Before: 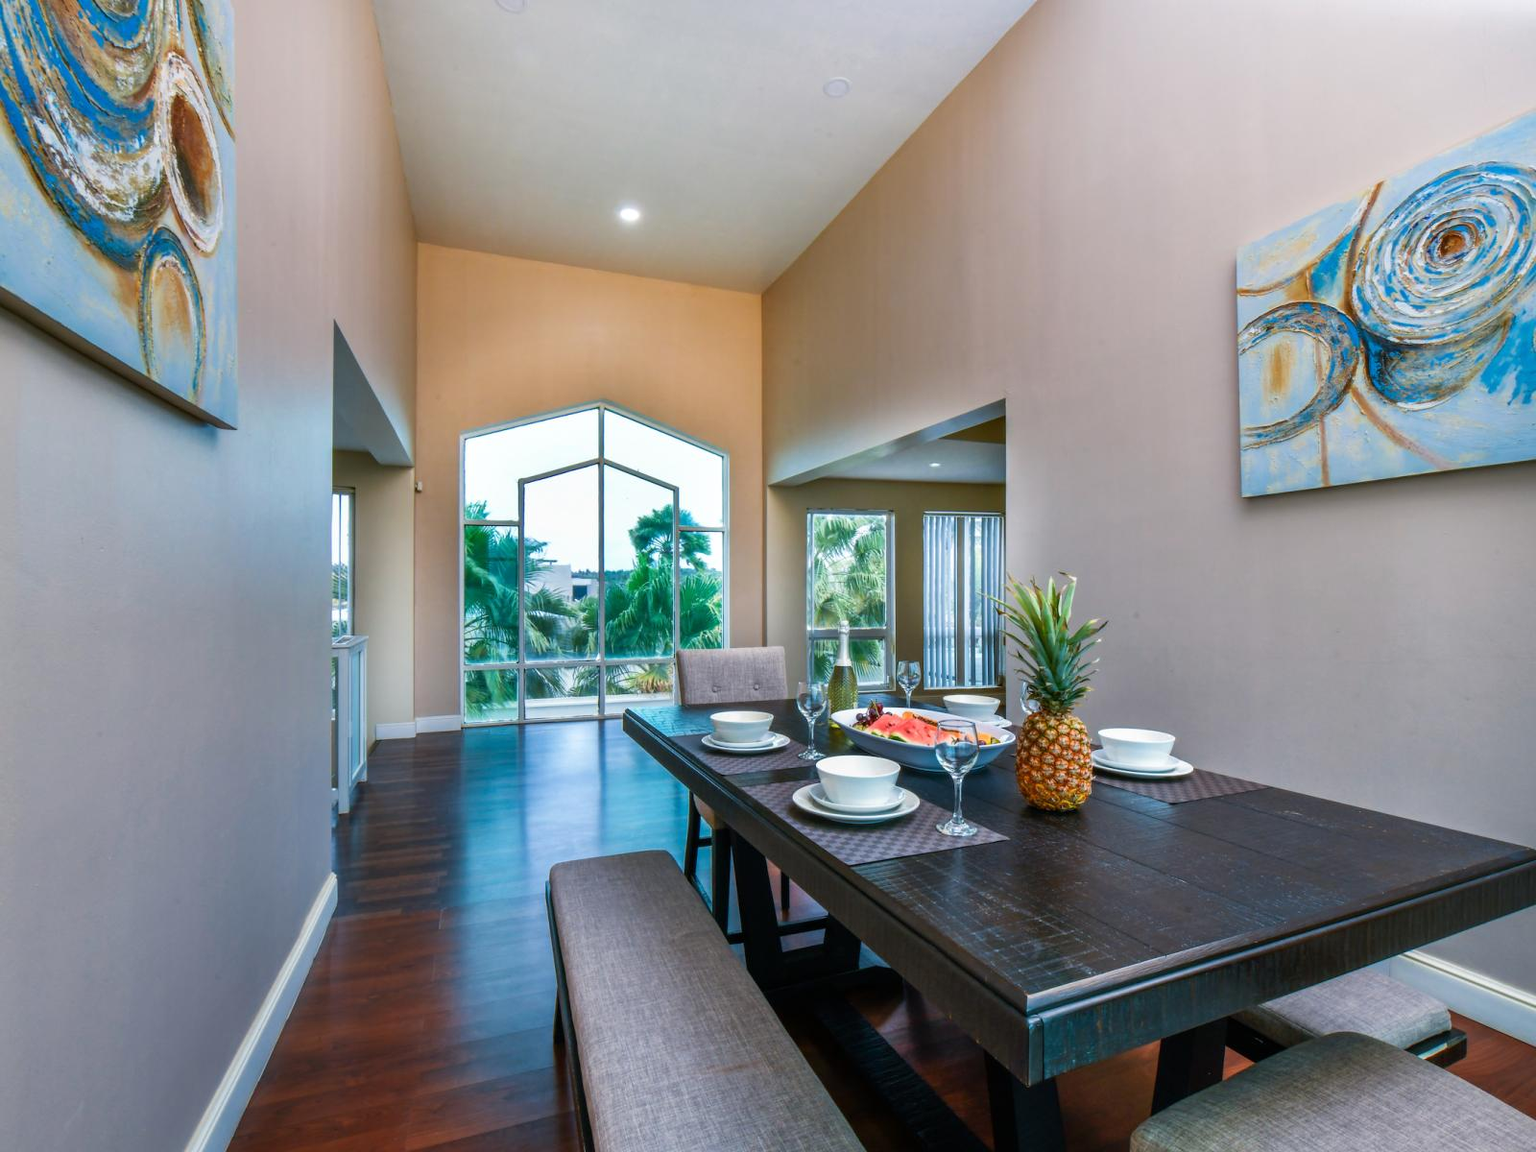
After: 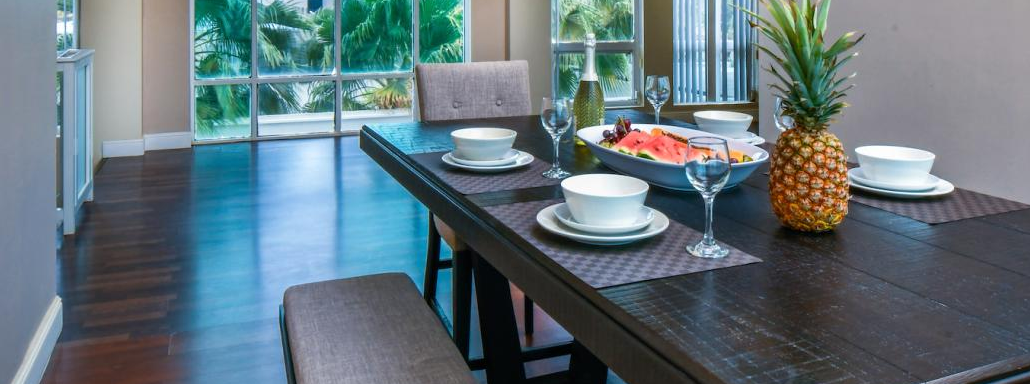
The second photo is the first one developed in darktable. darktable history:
tone equalizer: on, module defaults
crop: left 18.091%, top 51.13%, right 17.525%, bottom 16.85%
